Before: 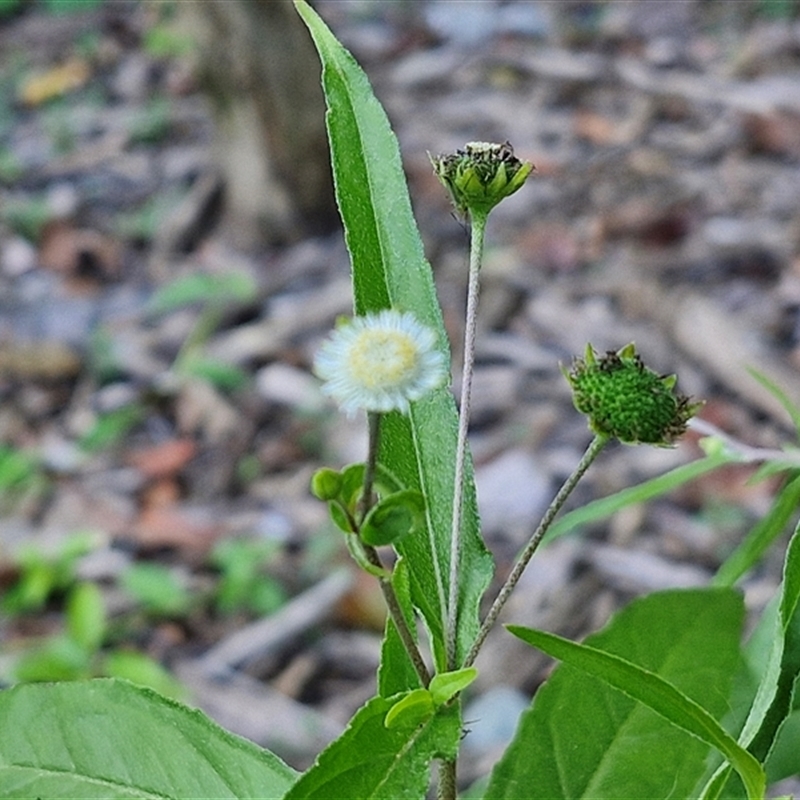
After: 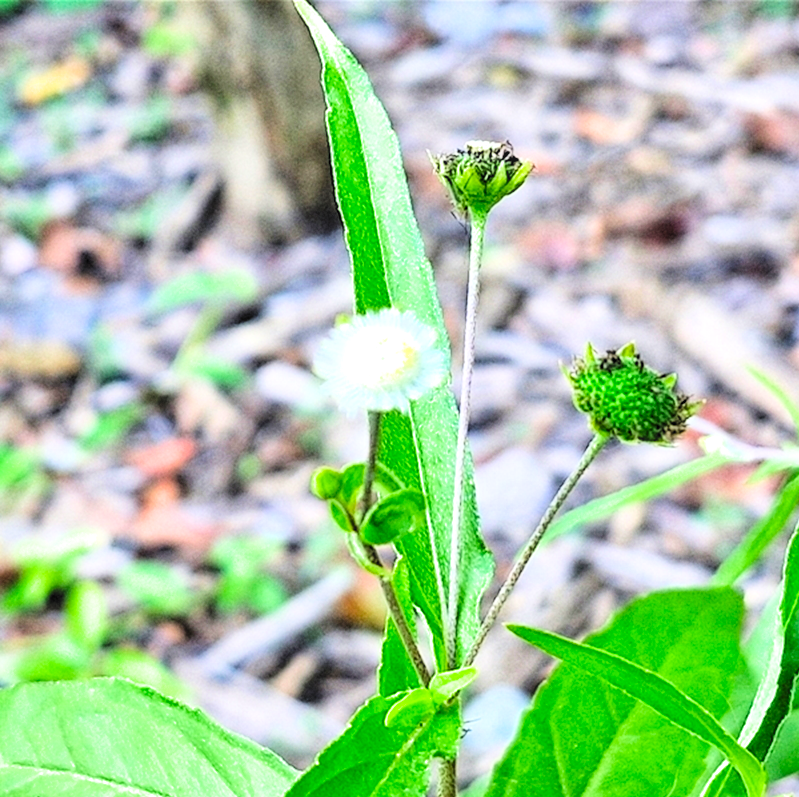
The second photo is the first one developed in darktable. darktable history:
crop: top 0.198%, bottom 0.114%
local contrast: on, module defaults
exposure: black level correction 0, exposure 1.703 EV, compensate highlight preservation false
filmic rgb: black relative exposure -5.09 EV, white relative exposure 3.98 EV, hardness 2.88, contrast 1.3, highlights saturation mix -28.79%, color science v6 (2022)
contrast brightness saturation: brightness -0.023, saturation 0.347
